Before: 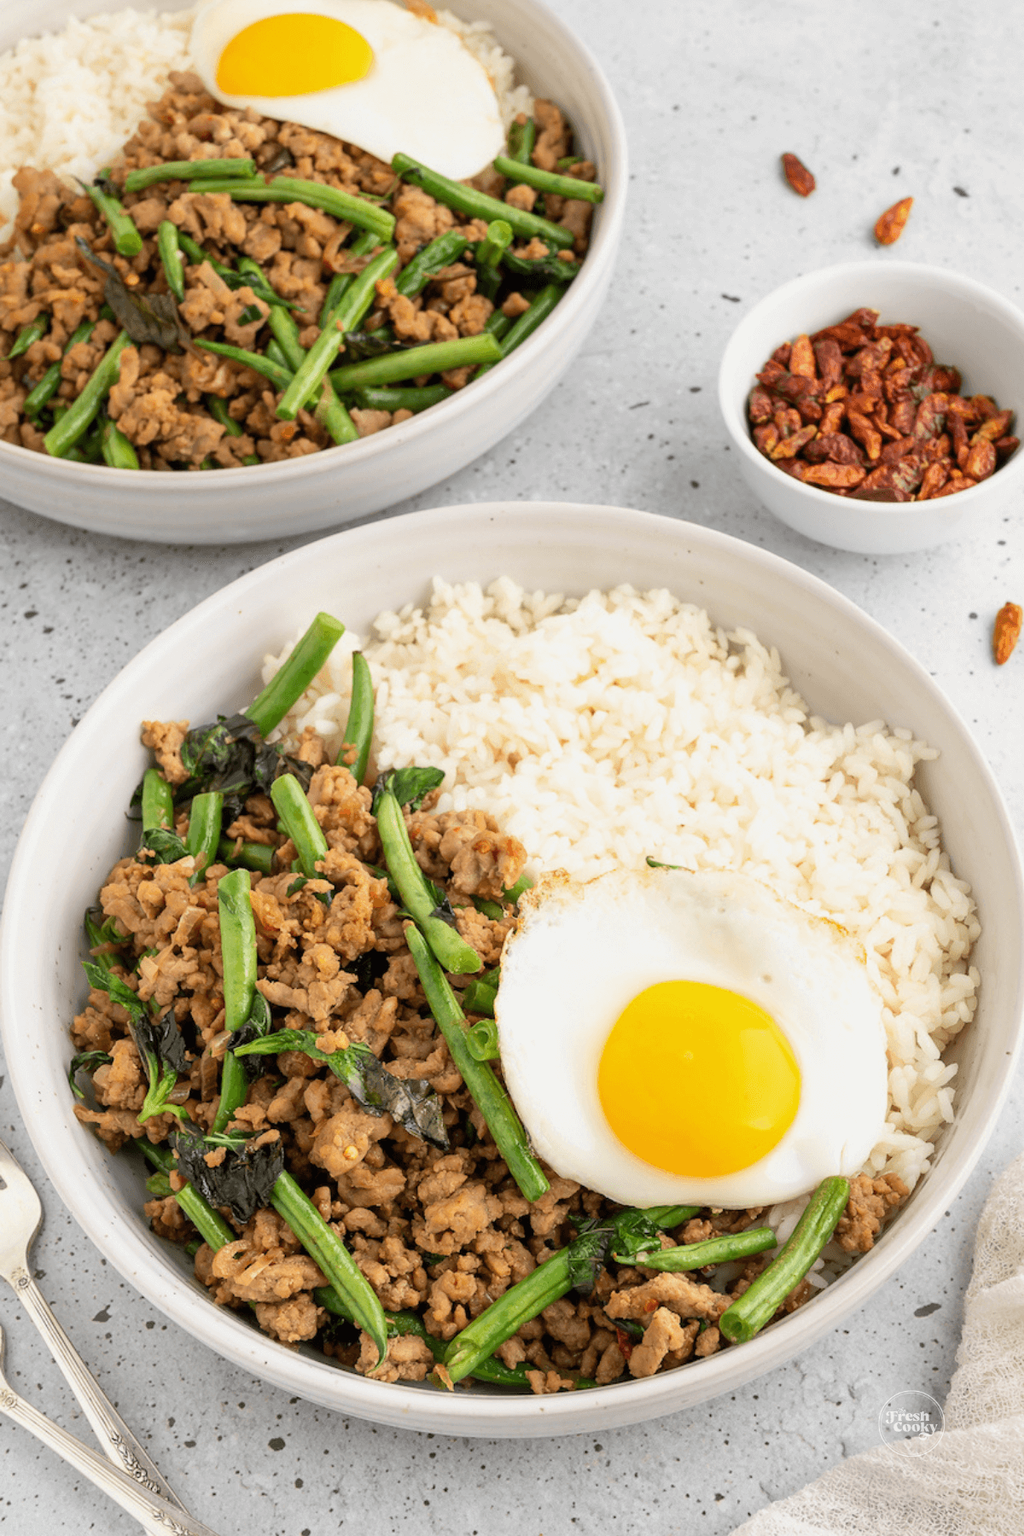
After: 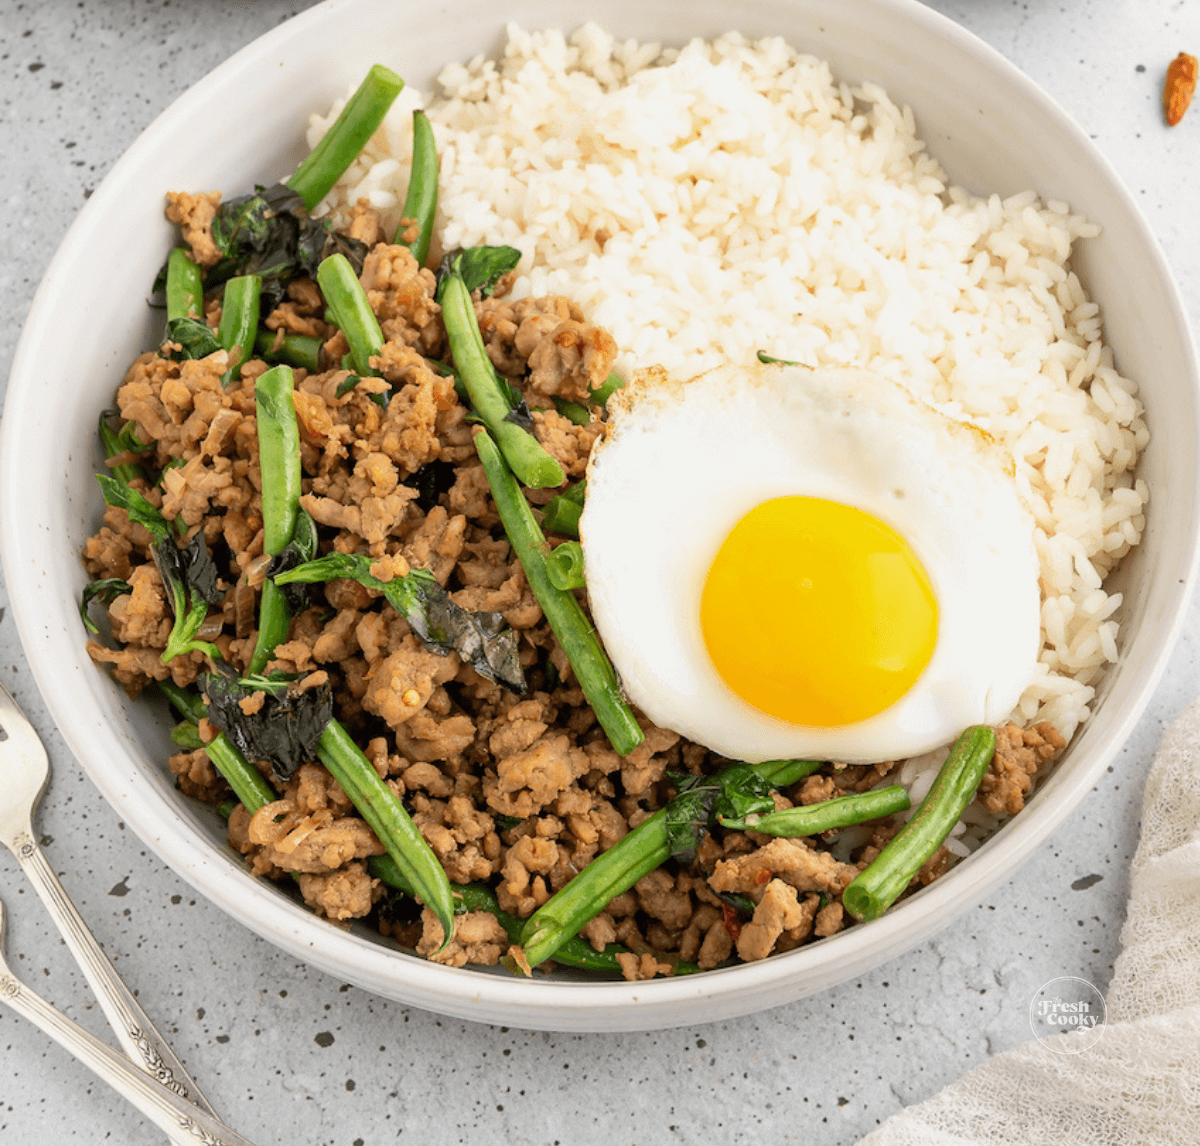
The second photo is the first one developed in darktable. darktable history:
crop and rotate: top 36.307%
haze removal: strength 0.011, distance 0.245, compatibility mode true, adaptive false
